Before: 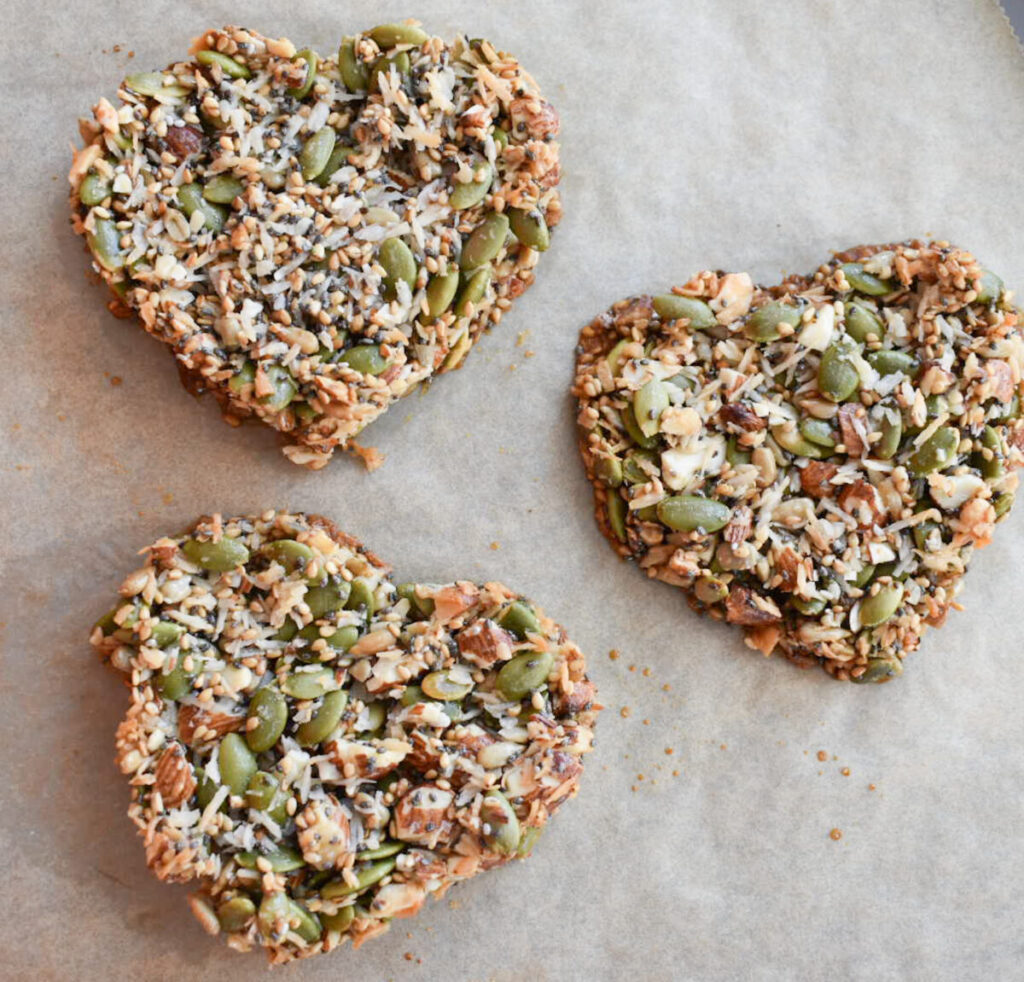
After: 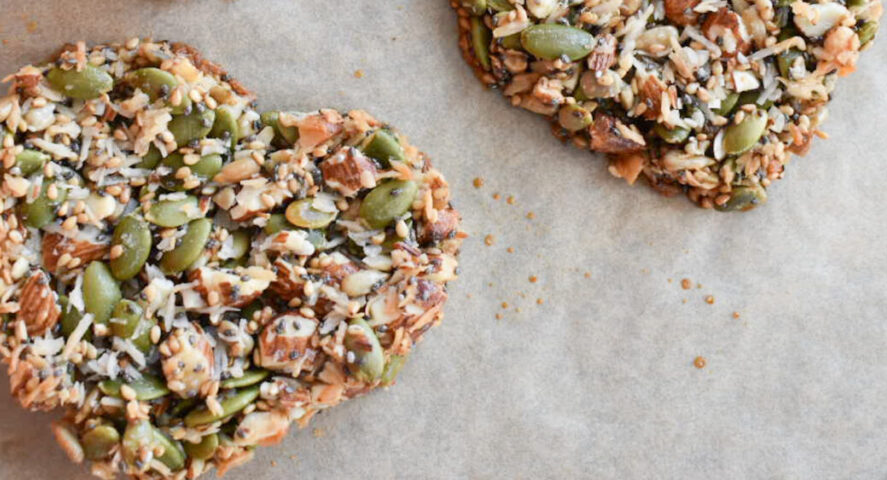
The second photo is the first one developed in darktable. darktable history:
crop and rotate: left 13.306%, top 48.129%, bottom 2.928%
tone equalizer: on, module defaults
